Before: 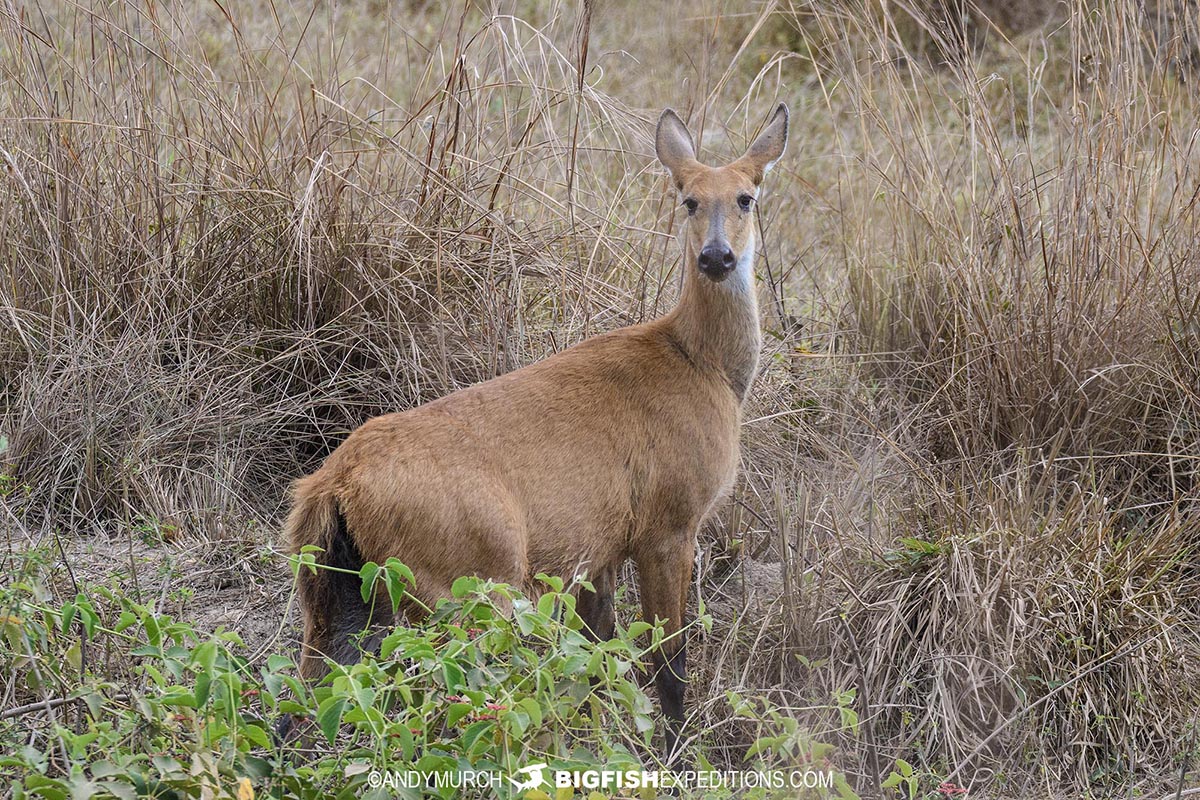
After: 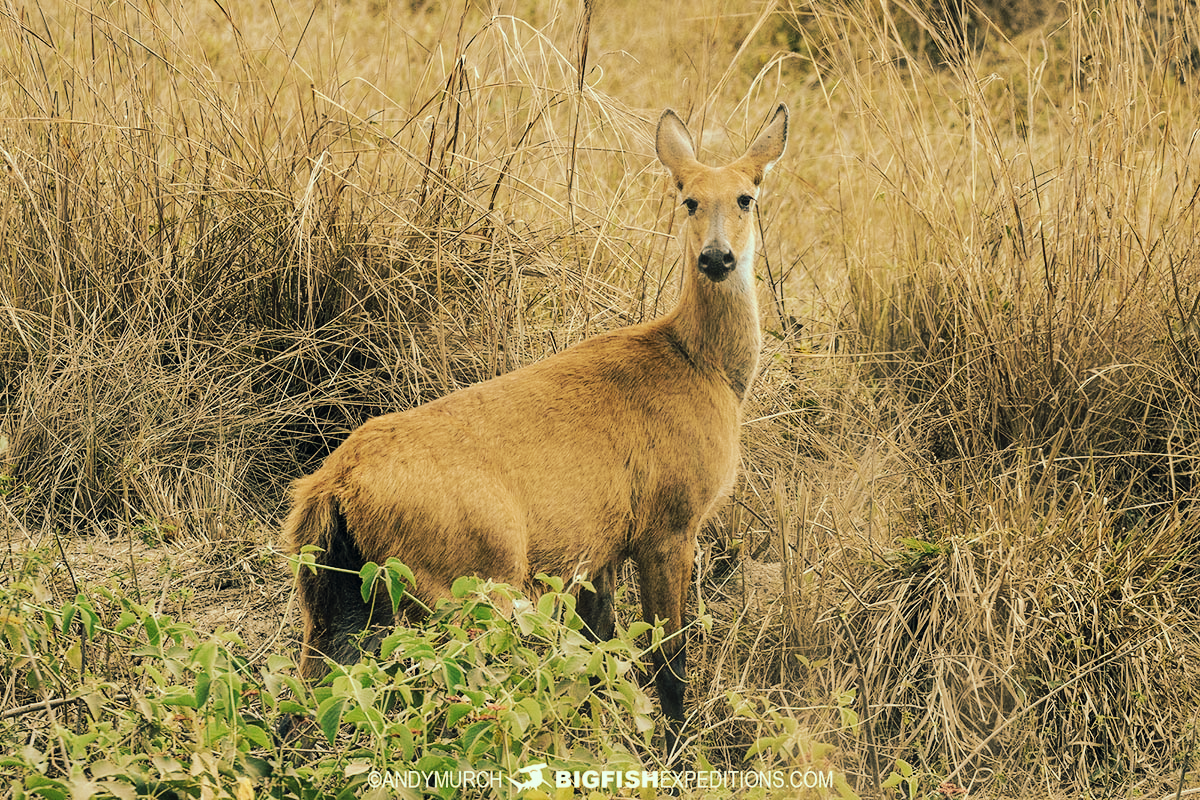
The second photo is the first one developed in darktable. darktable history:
tone curve: curves: ch0 [(0, 0) (0.003, 0.002) (0.011, 0.009) (0.025, 0.018) (0.044, 0.03) (0.069, 0.043) (0.1, 0.057) (0.136, 0.079) (0.177, 0.125) (0.224, 0.178) (0.277, 0.255) (0.335, 0.341) (0.399, 0.443) (0.468, 0.553) (0.543, 0.644) (0.623, 0.718) (0.709, 0.779) (0.801, 0.849) (0.898, 0.929) (1, 1)], preserve colors none
color look up table: target L [96.41, 90.03, 84.45, 84.09, 82.82, 71.01, 69.67, 59.09, 60.56, 53.98, 39.86, 29.37, 2.92, 200.47, 86.33, 82.61, 79.25, 79.25, 65.13, 59.64, 65.98, 56.87, 64.78, 43.94, 15.8, 93.23, 88.99, 78.21, 69.54, 78.18, 84.51, 59.53, 52.1, 55.23, 53.83, 37.43, 57.45, 39.93, 25.37, 33.92, 18.29, 17.19, 86.47, 85.44, 67.36, 71.09, 56.56, 51.66, 42.25], target a [-16.04, -24.72, -9.623, -30.57, -35.29, -8.889, -46.06, -27.69, 3.303, -23.05, -7.056, -21.55, -4.039, 0, -5.951, 0.903, 11.64, 16.35, 10.54, 40.62, 43.63, 25.64, 43.2, 34.11, 3.913, -8.417, 0.925, 8.566, 19.74, 13.28, 8.528, 7.284, 17.5, 44.67, 6.885, -2.809, 27.08, 20.2, -9.864, 12.4, 15.97, 1.937, -28.62, -13.57, -24.33, -20.12, -24.21, -11.52, -14.79], target b [21.93, 53.74, 59.1, 35.39, 48.14, 41.54, 47.63, 40.44, 52.18, 25.79, 26.57, 16.67, 0.825, 0, 72.83, 38.11, 61.73, 43.01, 31.82, 54.78, 43.02, 38.72, 32.19, 33.38, 13.18, 7.076, 7.792, -3.375, 25.58, 18.31, 9.819, 12.89, 20.92, 17.86, -11.15, 10.84, 3.376, 7.041, -9.473, -17.83, -1.585, -21.18, 0.143, -0.19, 24.87, -12.34, 10.98, 16.75, 0.445], num patches 49
